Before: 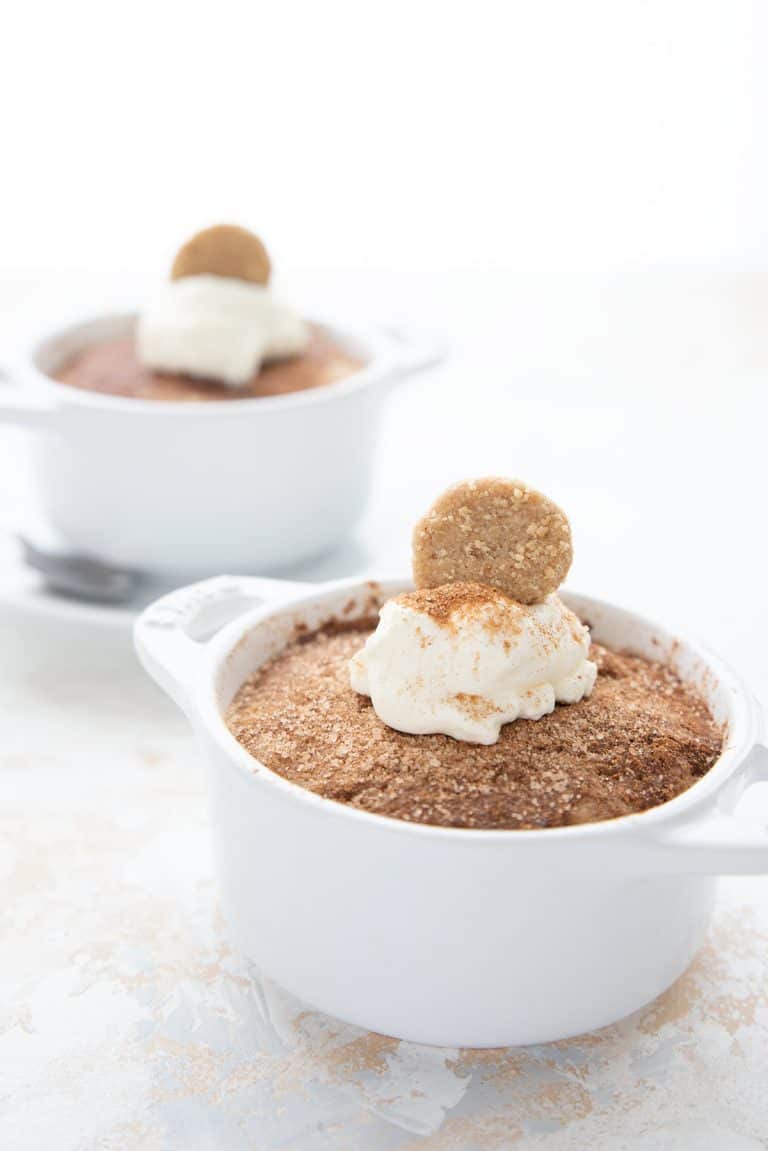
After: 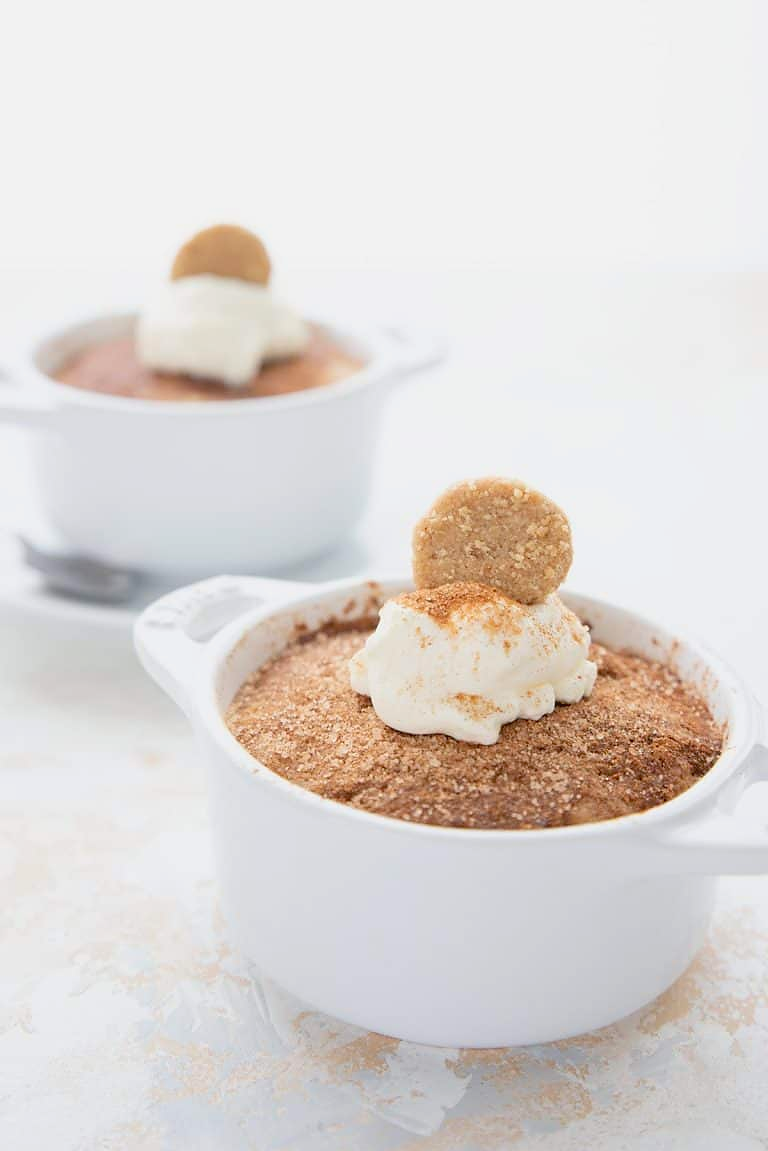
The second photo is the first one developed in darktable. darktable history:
contrast brightness saturation: contrast -0.1, brightness 0.05, saturation 0.08
exposure: black level correction 0.007, compensate highlight preservation false
sharpen: radius 0.969, amount 0.604
